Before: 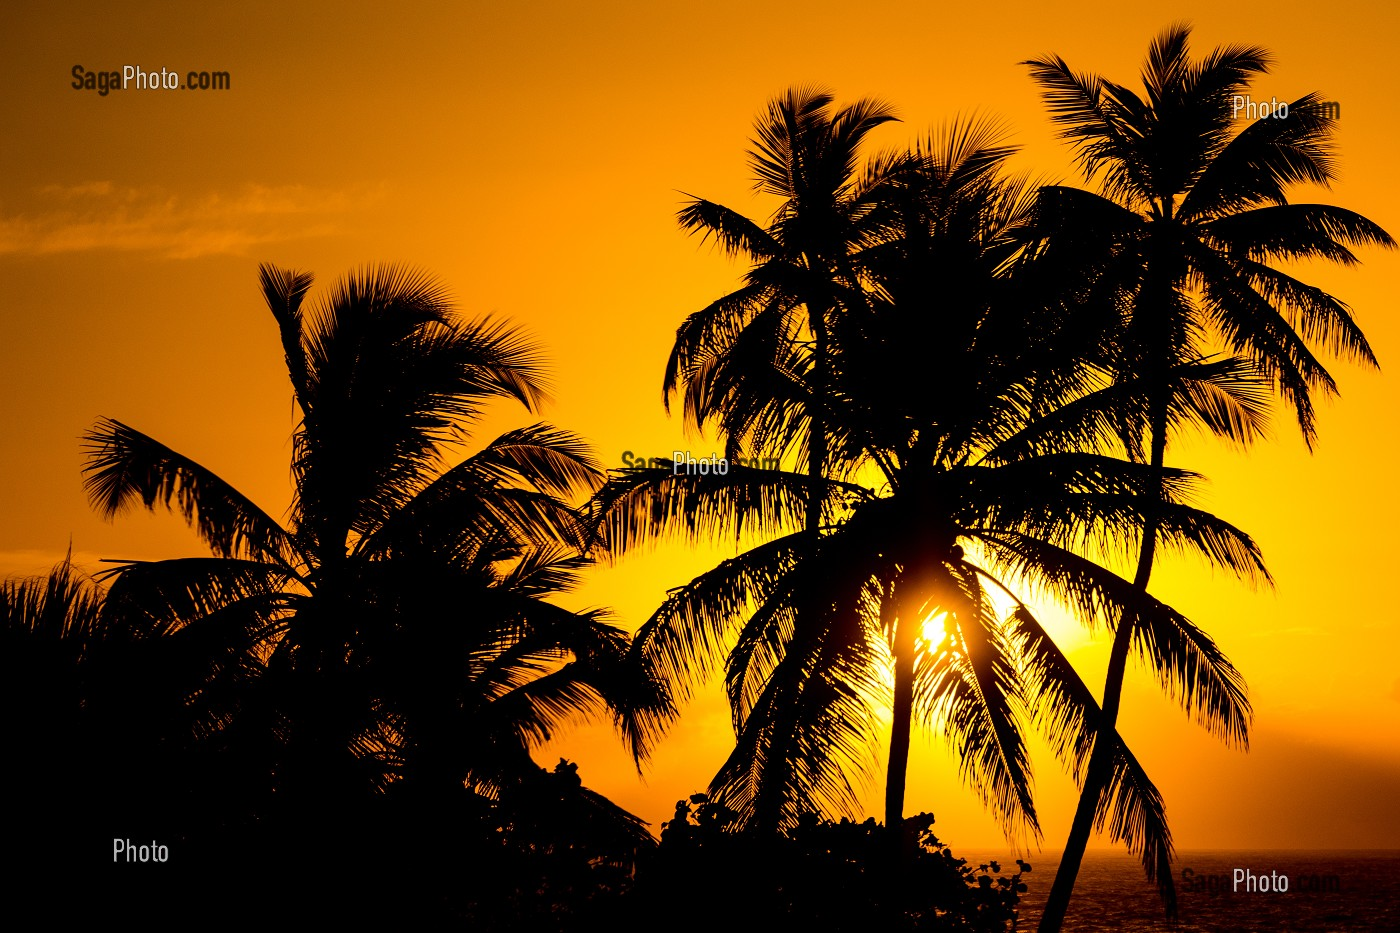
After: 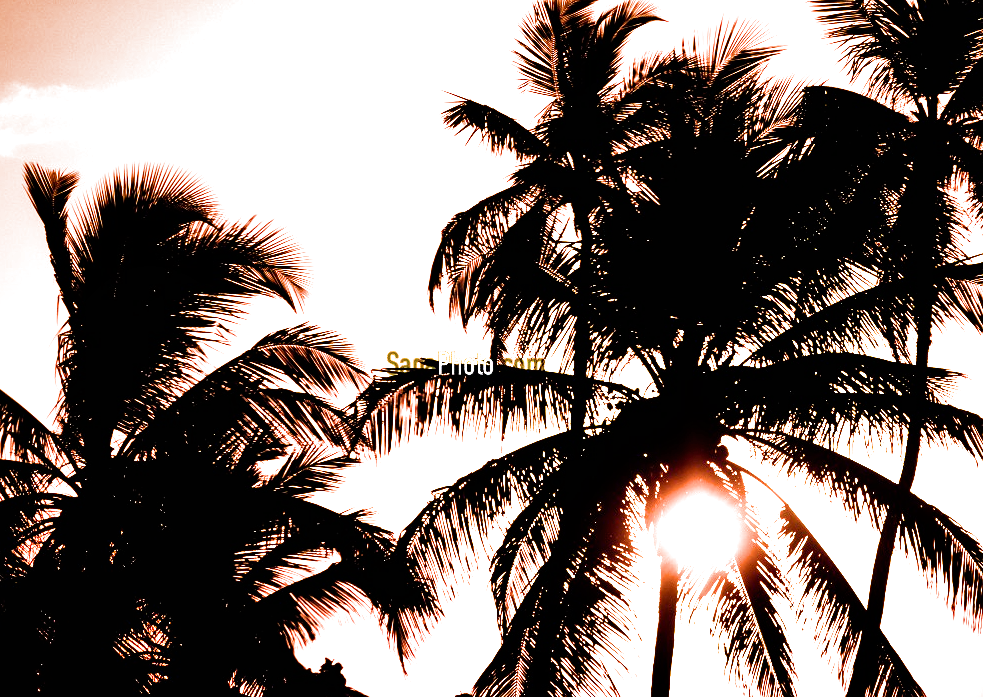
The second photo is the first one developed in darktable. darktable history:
exposure: black level correction 0, exposure 1.943 EV, compensate exposure bias true, compensate highlight preservation false
filmic rgb: black relative exposure -6.37 EV, white relative exposure 2.43 EV, threshold 5.95 EV, target white luminance 99.983%, hardness 5.26, latitude 0.085%, contrast 1.419, highlights saturation mix 2.44%, enable highlight reconstruction true
crop and rotate: left 16.811%, top 10.851%, right 12.944%, bottom 14.393%
shadows and highlights: white point adjustment 0.036, soften with gaussian
